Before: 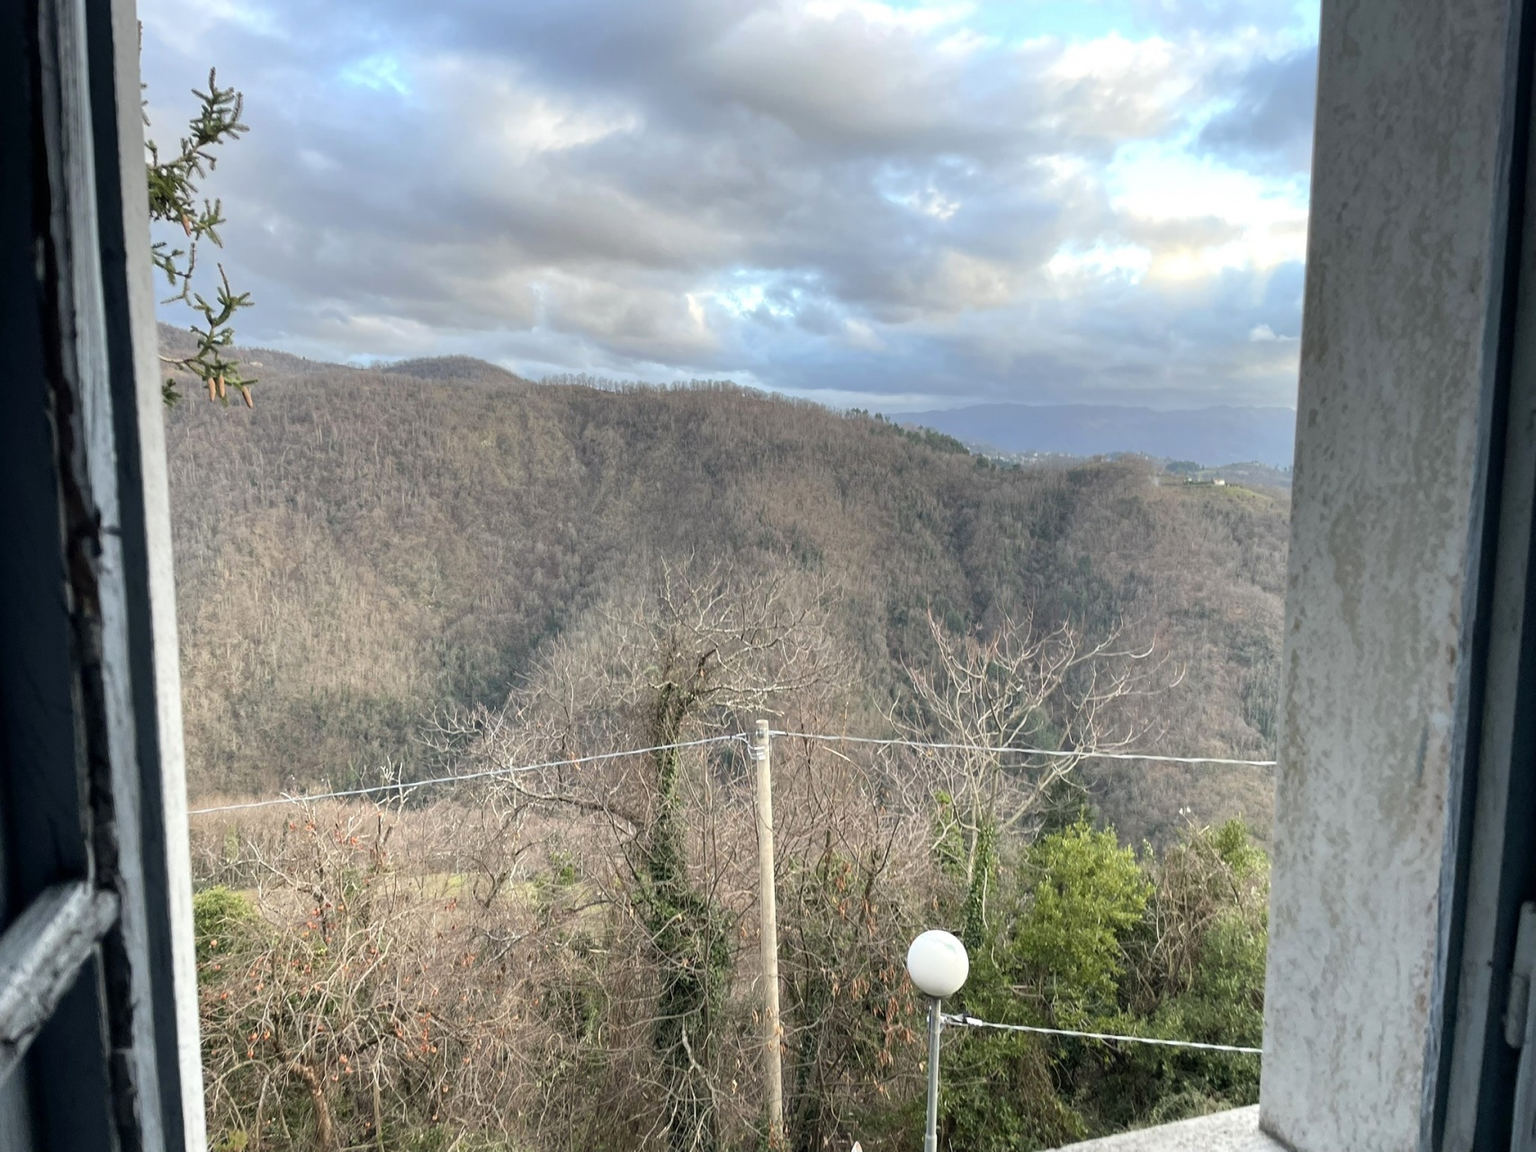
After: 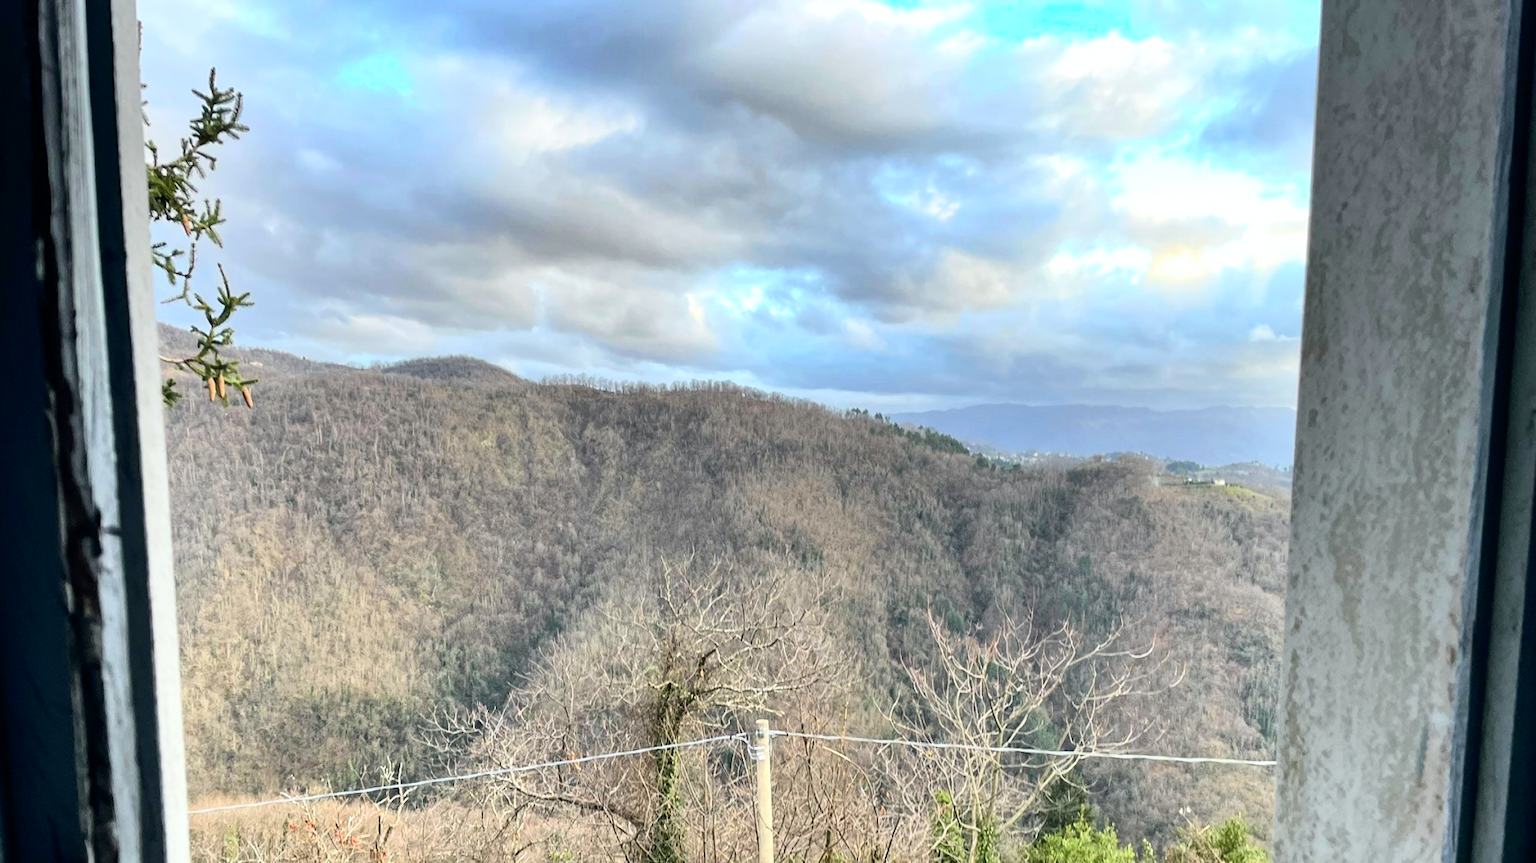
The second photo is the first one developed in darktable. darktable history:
tone curve: curves: ch0 [(0, 0) (0.051, 0.021) (0.11, 0.069) (0.249, 0.235) (0.452, 0.526) (0.596, 0.713) (0.703, 0.83) (0.851, 0.938) (1, 1)]; ch1 [(0, 0) (0.1, 0.038) (0.318, 0.221) (0.413, 0.325) (0.443, 0.412) (0.483, 0.474) (0.503, 0.501) (0.516, 0.517) (0.548, 0.568) (0.569, 0.599) (0.594, 0.634) (0.666, 0.701) (1, 1)]; ch2 [(0, 0) (0.453, 0.435) (0.479, 0.476) (0.504, 0.5) (0.529, 0.537) (0.556, 0.583) (0.584, 0.618) (0.824, 0.815) (1, 1)], color space Lab, independent channels, preserve colors none
crop: bottom 24.988%
shadows and highlights: low approximation 0.01, soften with gaussian
